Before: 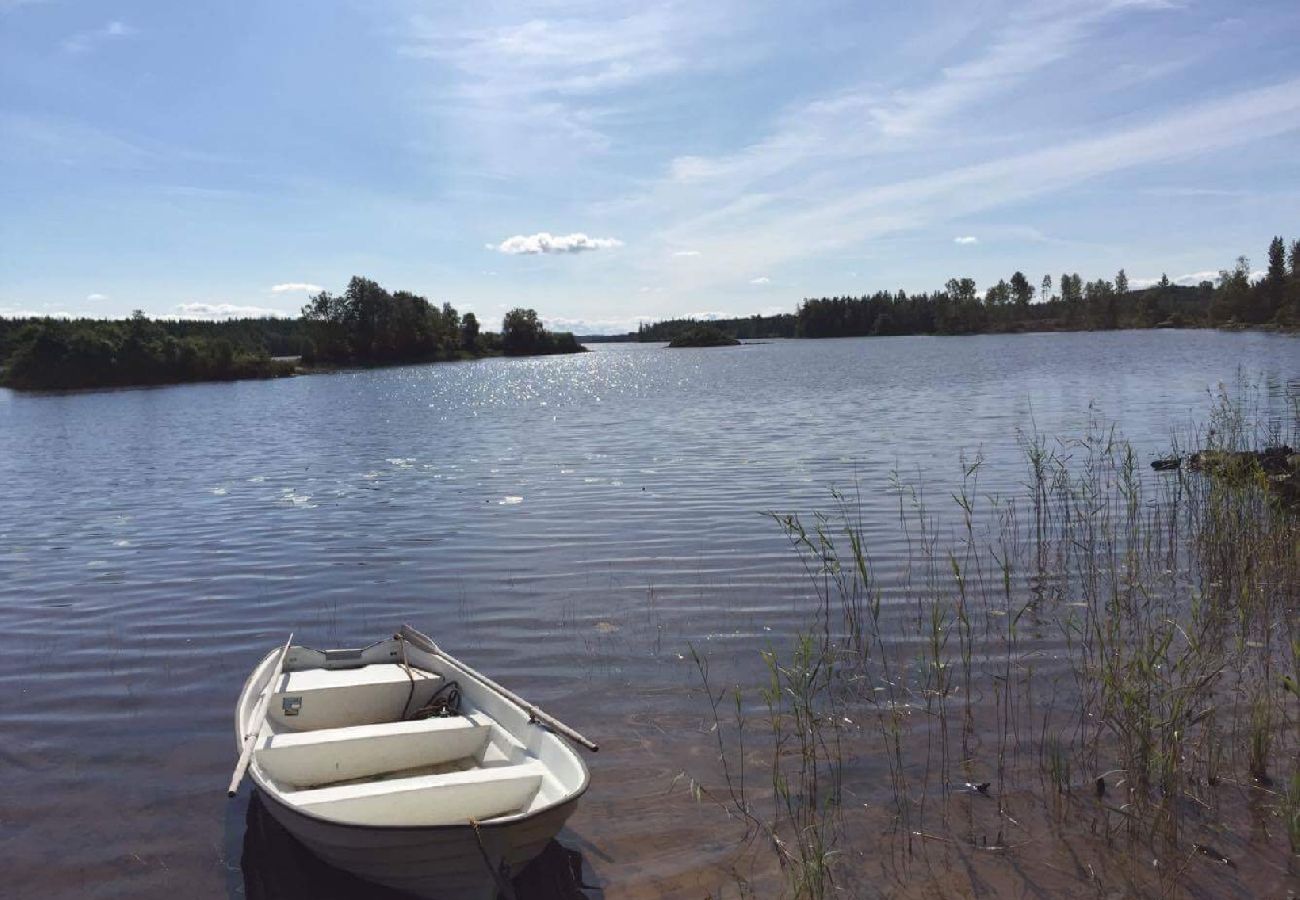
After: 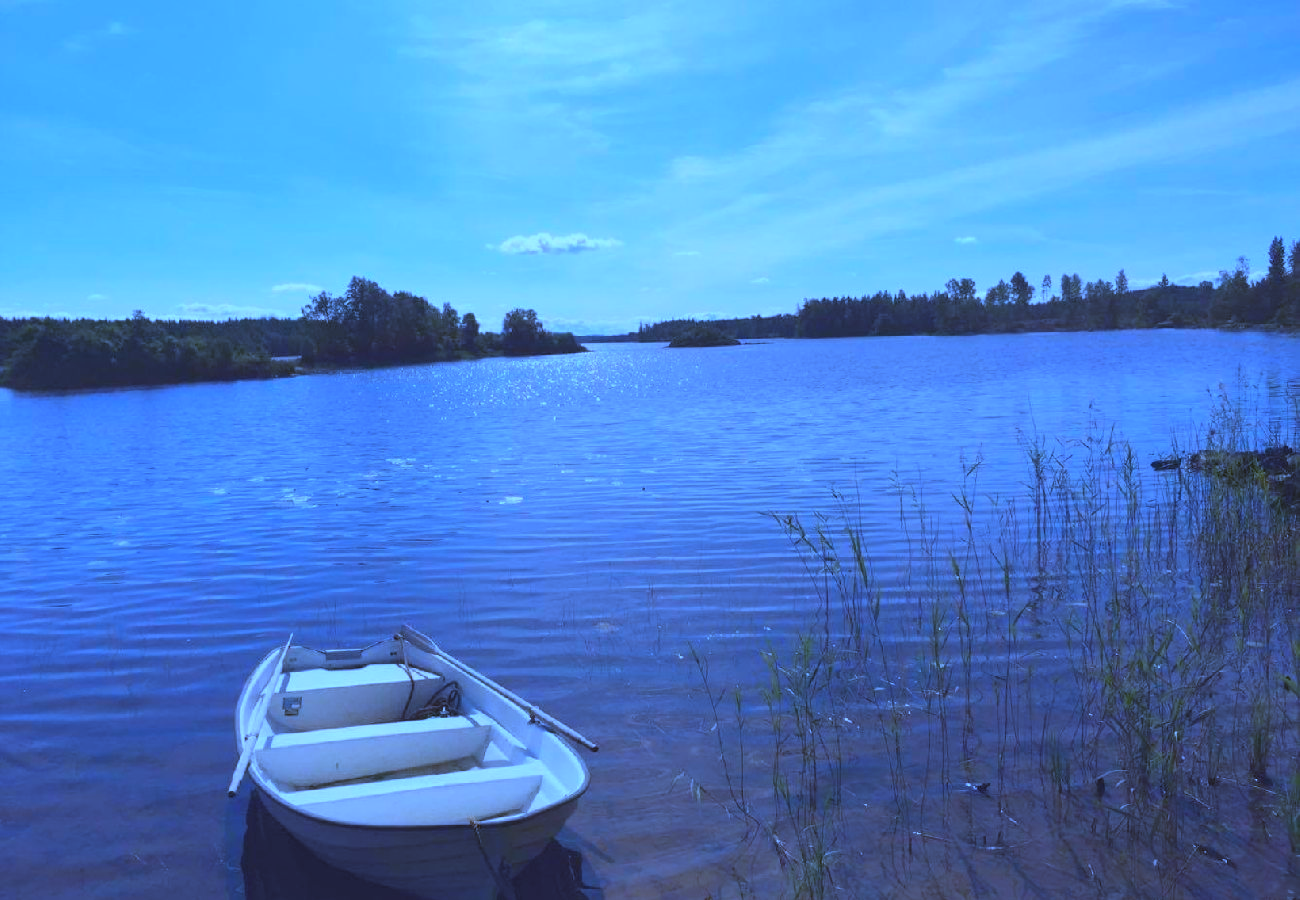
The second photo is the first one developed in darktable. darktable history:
contrast brightness saturation: saturation 0.18
white balance: red 0.766, blue 1.537
local contrast: highlights 68%, shadows 68%, detail 82%, midtone range 0.325
